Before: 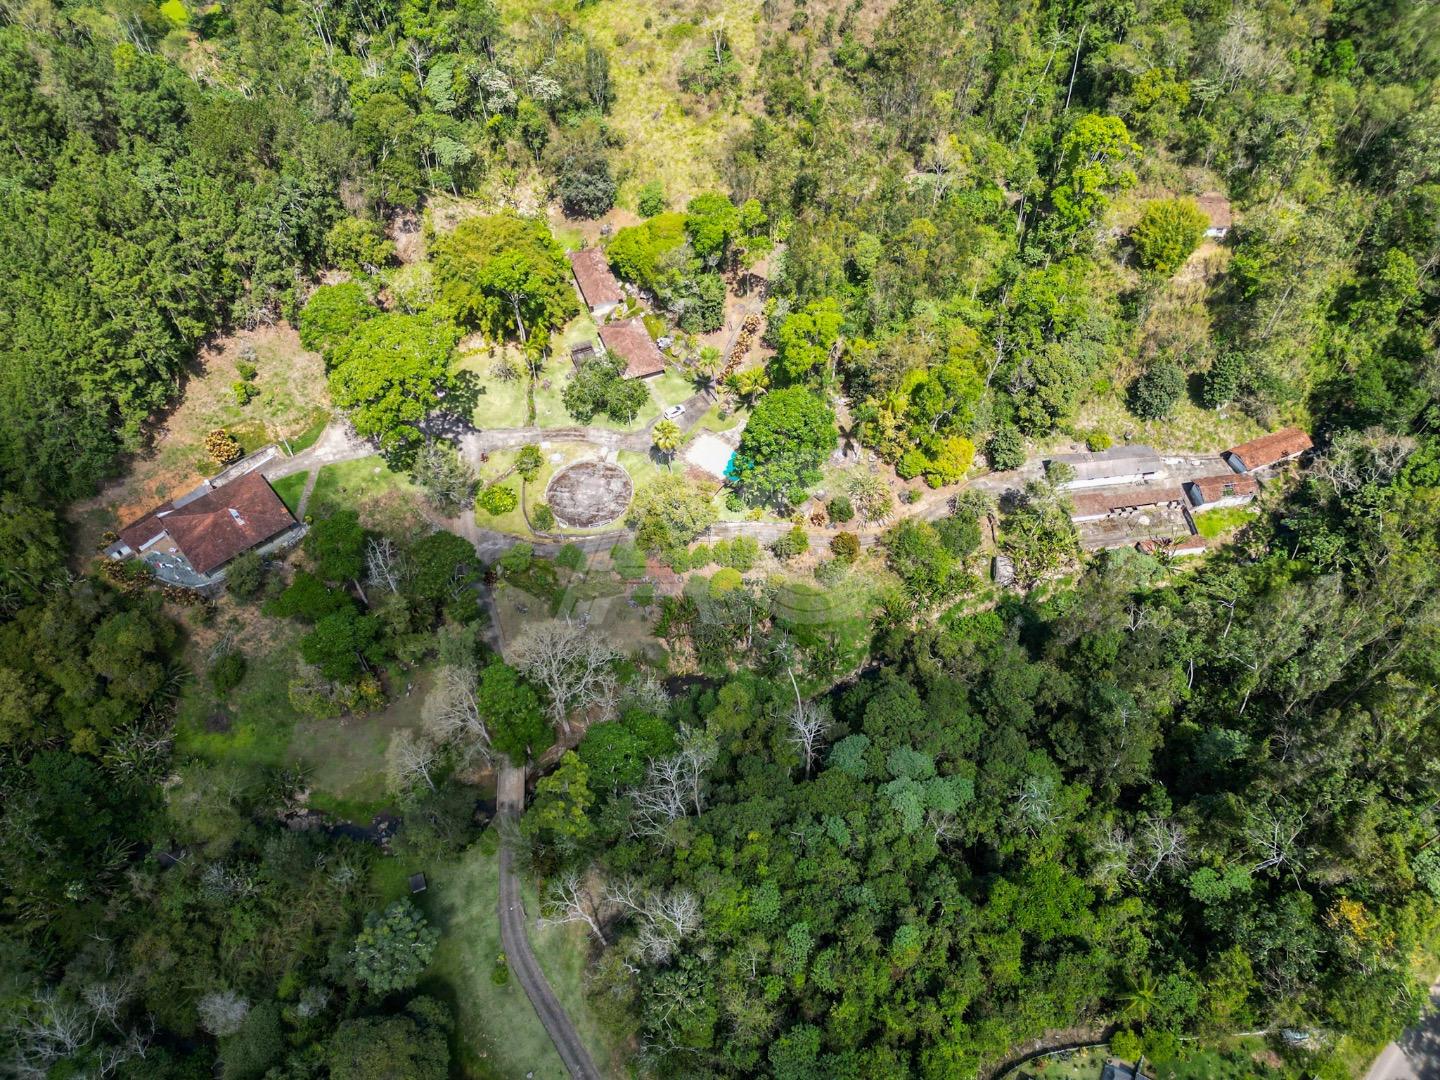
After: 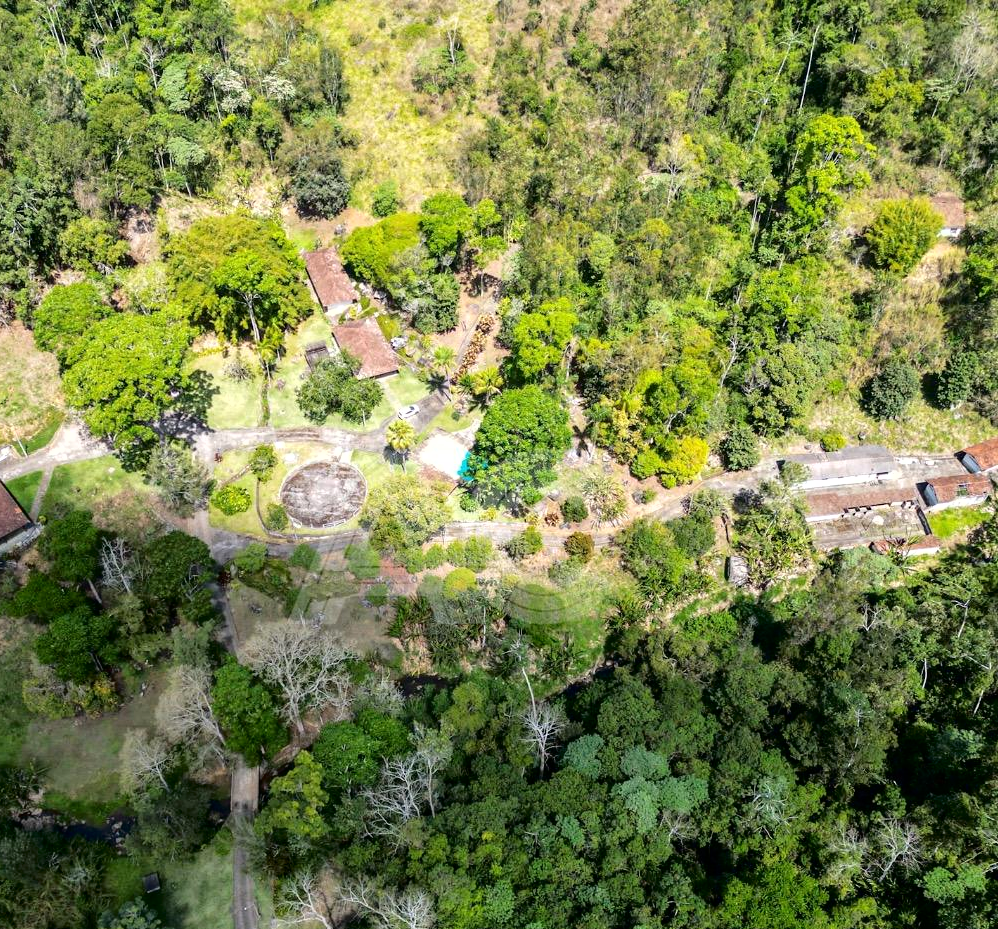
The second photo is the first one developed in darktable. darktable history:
exposure: exposure 0.29 EV, compensate highlight preservation false
fill light: exposure -2 EV, width 8.6
crop: left 18.479%, right 12.2%, bottom 13.971%
